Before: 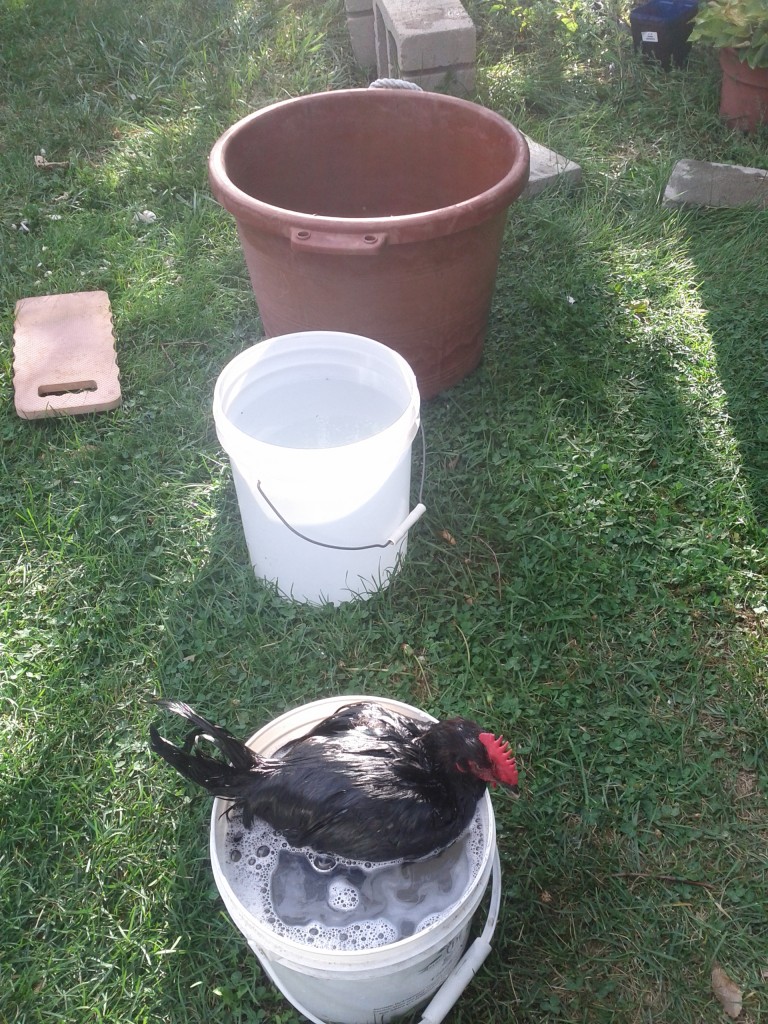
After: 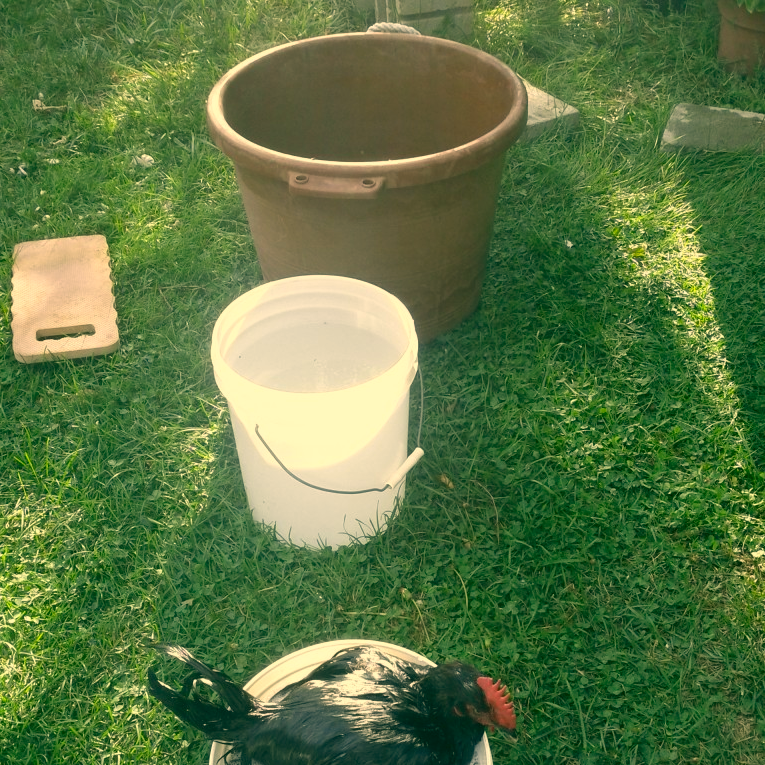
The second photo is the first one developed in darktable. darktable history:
base curve: curves: ch0 [(0, 0) (0.472, 0.455) (1, 1)], preserve colors none
crop: left 0.387%, top 5.469%, bottom 19.809%
color correction: highlights a* 5.62, highlights b* 33.57, shadows a* -25.86, shadows b* 4.02
